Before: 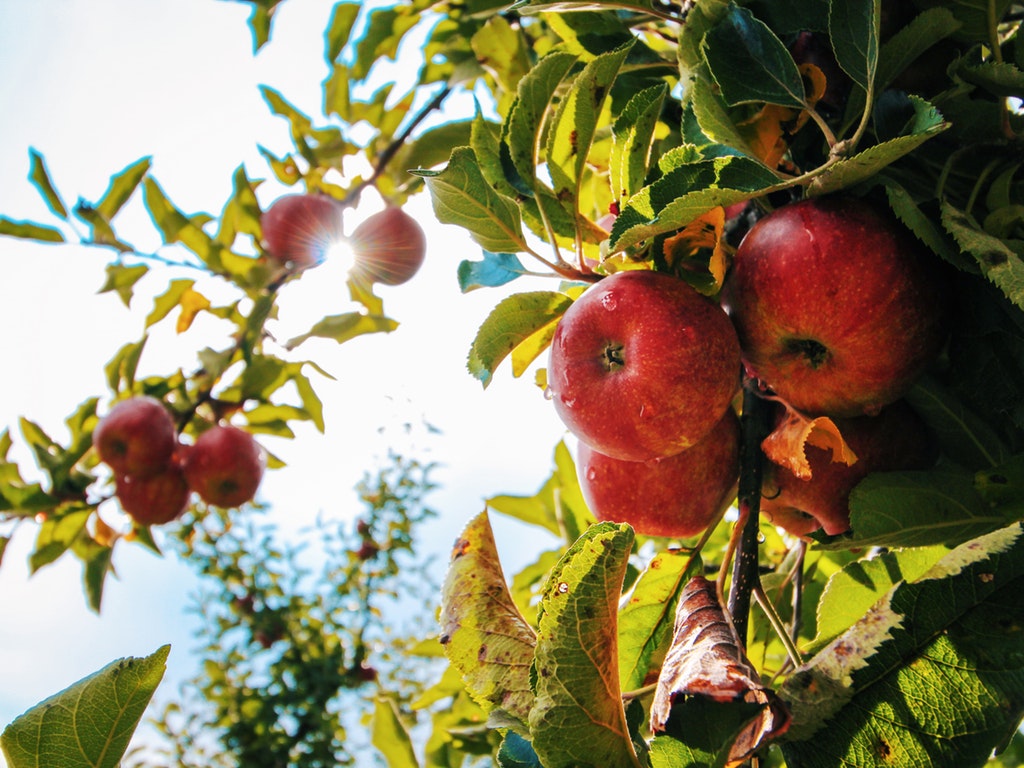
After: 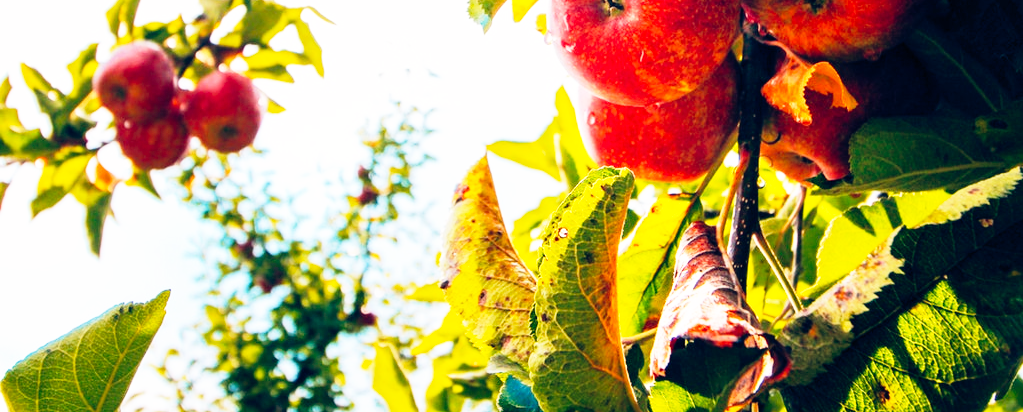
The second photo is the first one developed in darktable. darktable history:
base curve: curves: ch0 [(0, 0) (0.012, 0.01) (0.073, 0.168) (0.31, 0.711) (0.645, 0.957) (1, 1)], preserve colors none
crop and rotate: top 46.237%
color balance rgb: shadows lift › hue 87.51°, highlights gain › chroma 1.35%, highlights gain › hue 55.1°, global offset › chroma 0.13%, global offset › hue 253.66°, perceptual saturation grading › global saturation 16.38%
